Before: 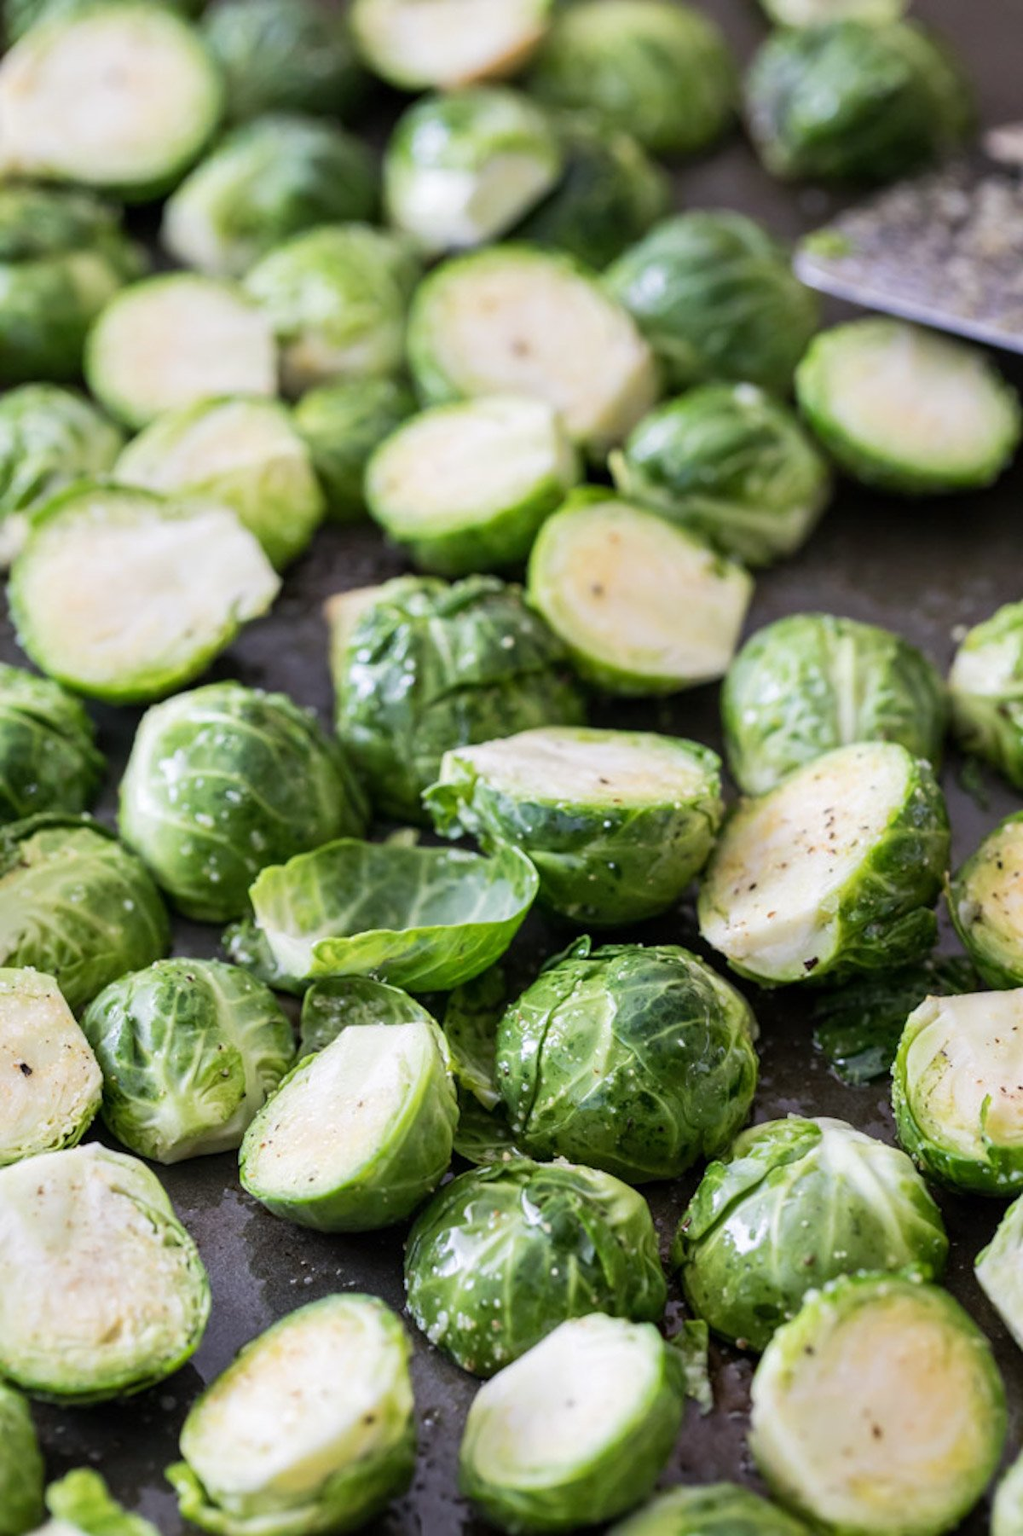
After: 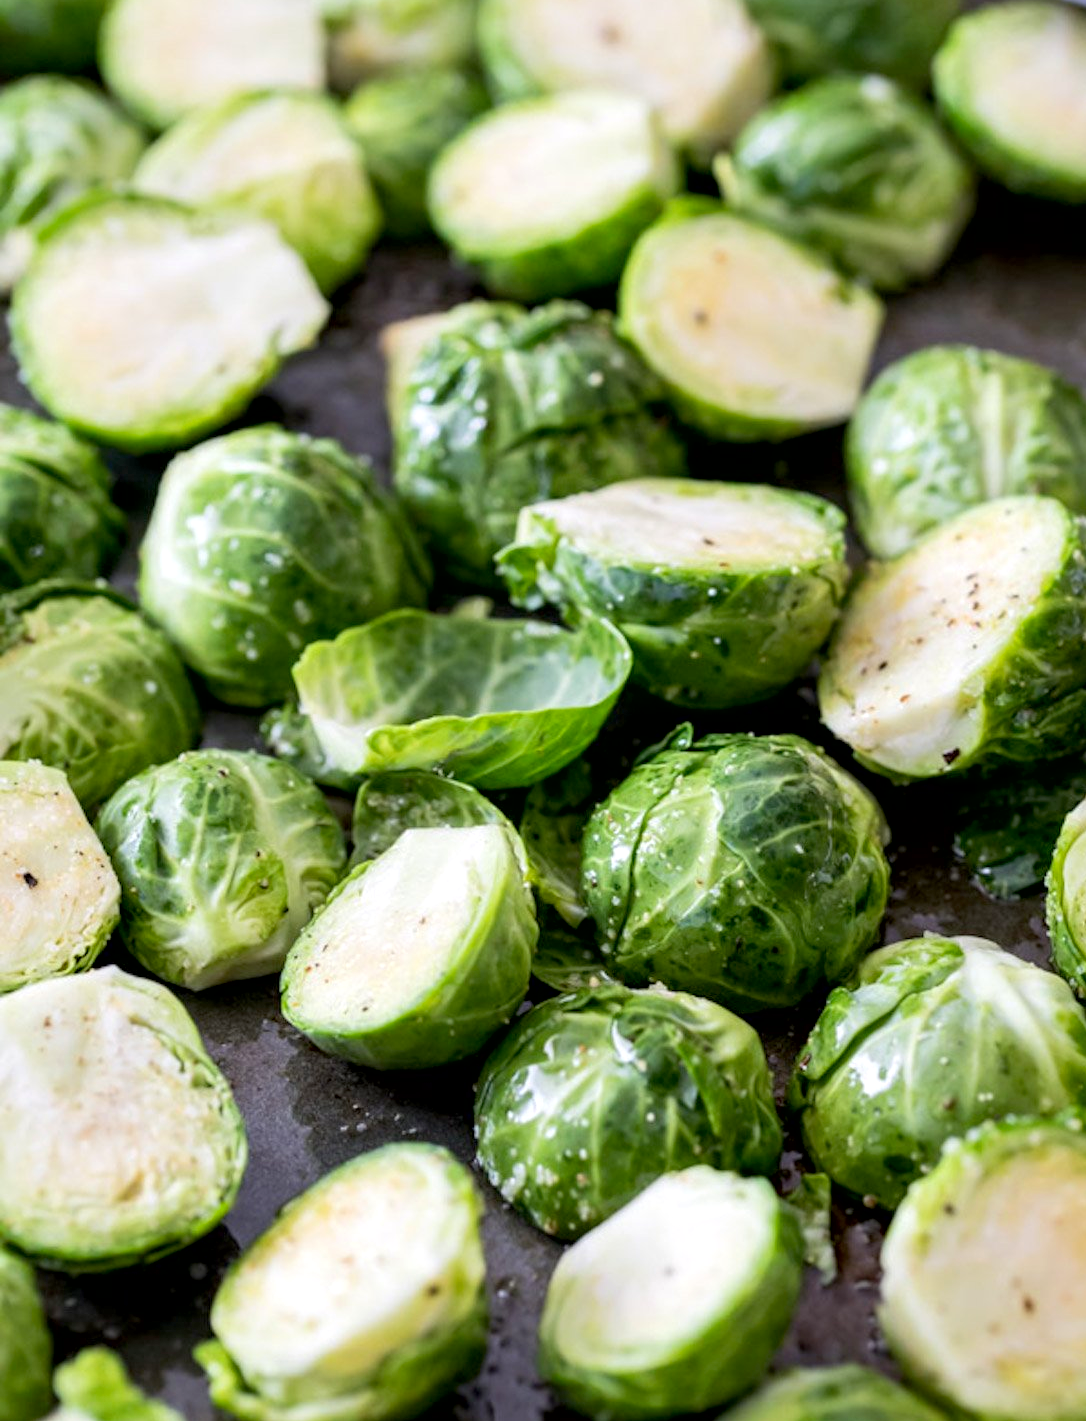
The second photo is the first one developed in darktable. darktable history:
exposure: black level correction 0.007, exposure 0.155 EV, compensate highlight preservation false
contrast brightness saturation: contrast 0.038, saturation 0.072
crop: top 20.786%, right 9.391%, bottom 0.223%
